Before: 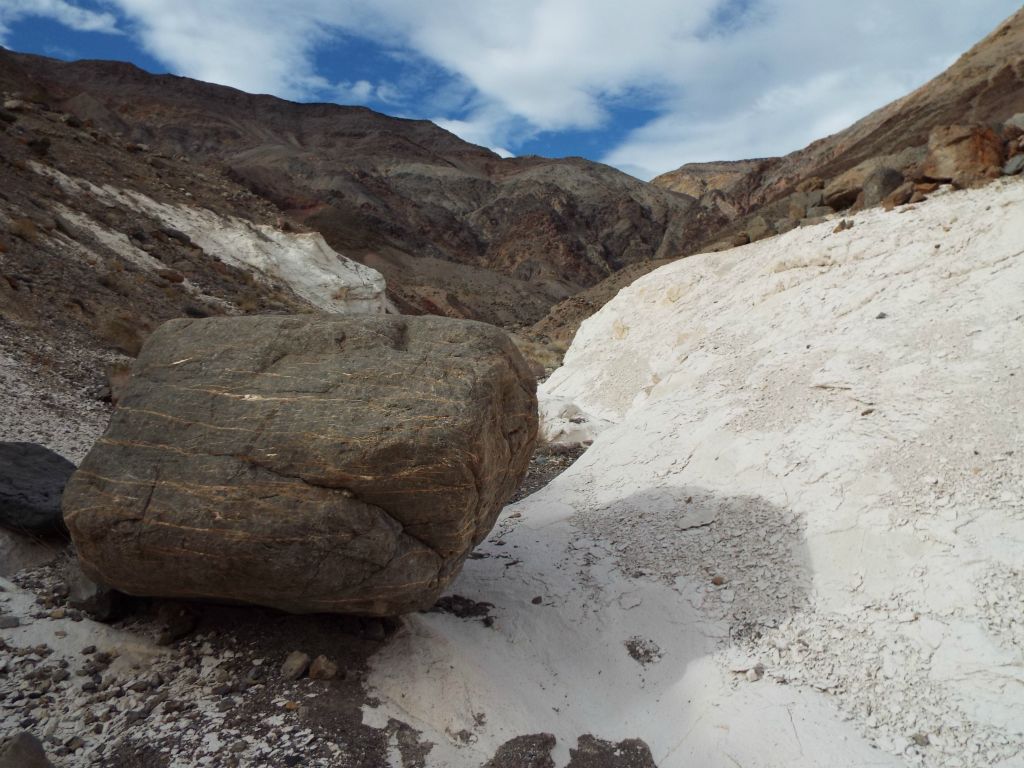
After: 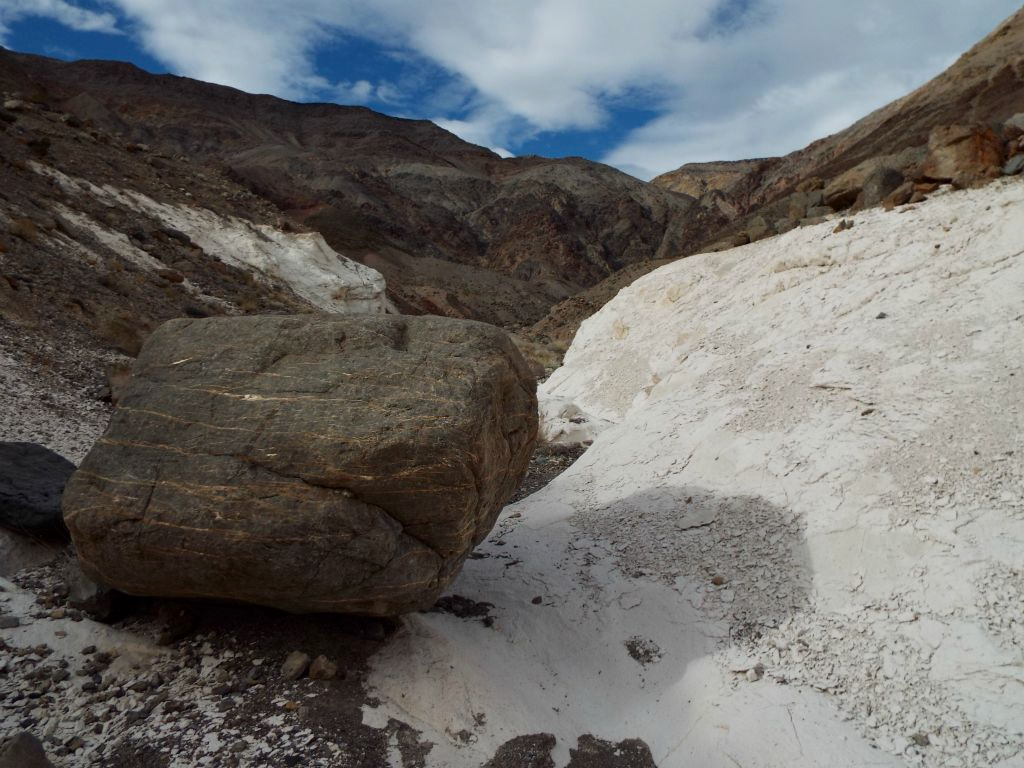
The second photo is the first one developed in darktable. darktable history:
shadows and highlights: shadows 29.32, highlights -29.32, low approximation 0.01, soften with gaussian
exposure: black level correction 0.001, exposure -0.125 EV, compensate exposure bias true, compensate highlight preservation false
contrast brightness saturation: brightness -0.09
